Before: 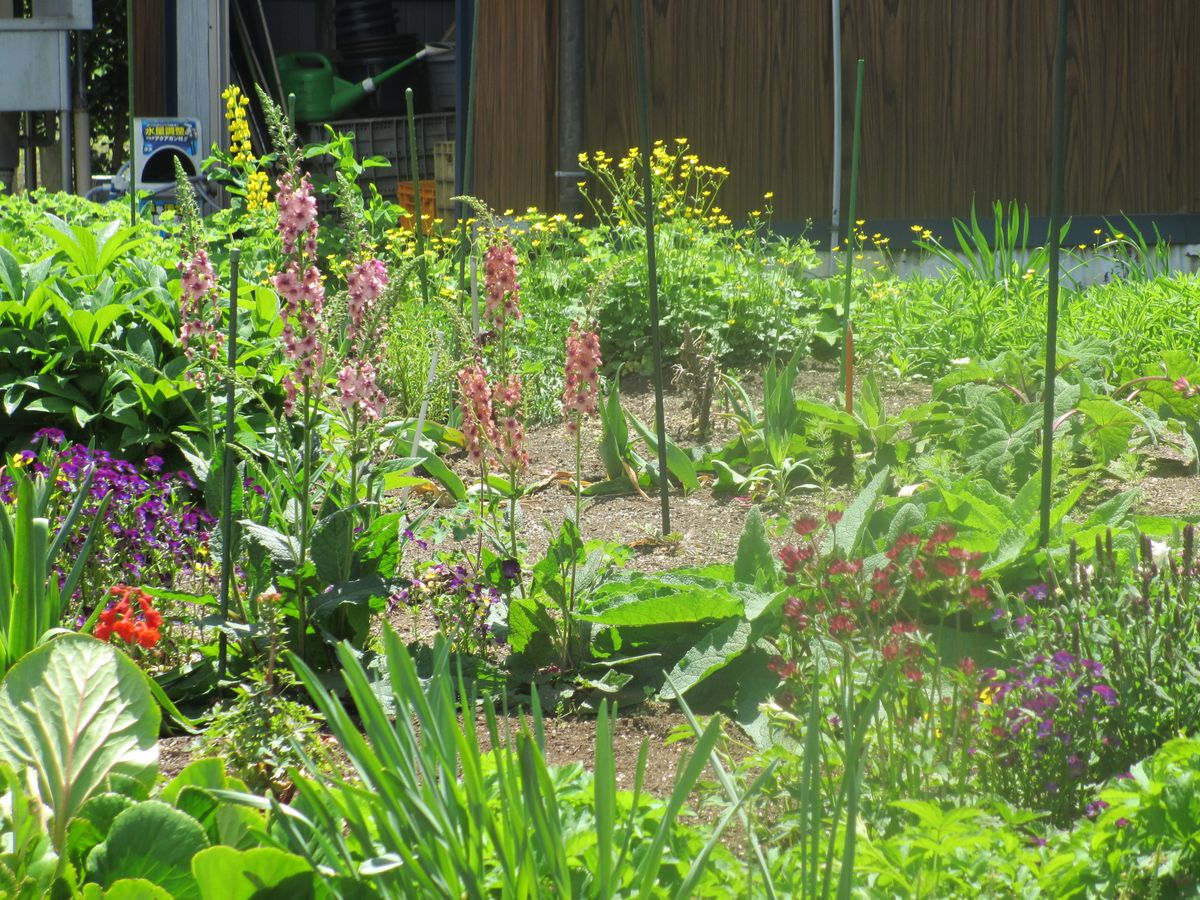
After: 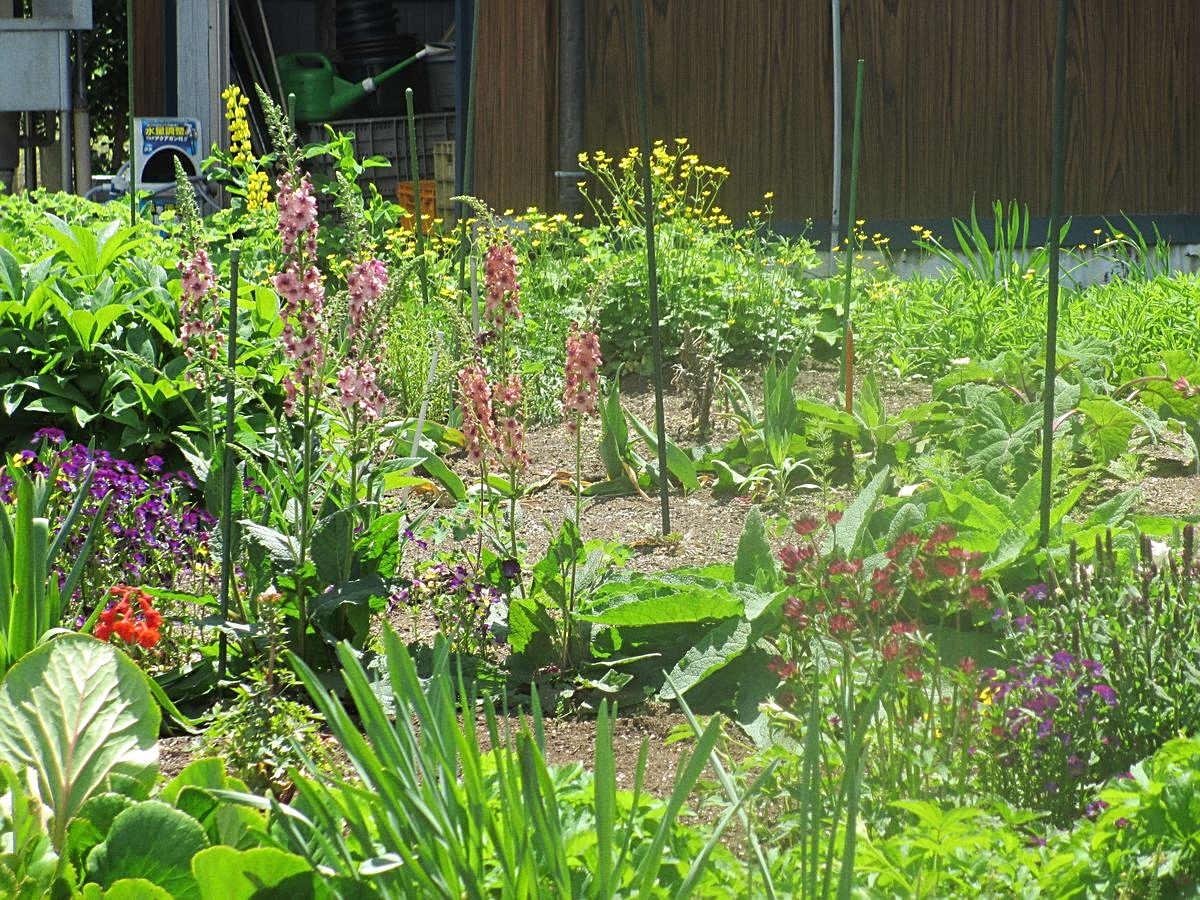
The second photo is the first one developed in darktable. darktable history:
grain: coarseness 3.21 ISO
sharpen: on, module defaults
